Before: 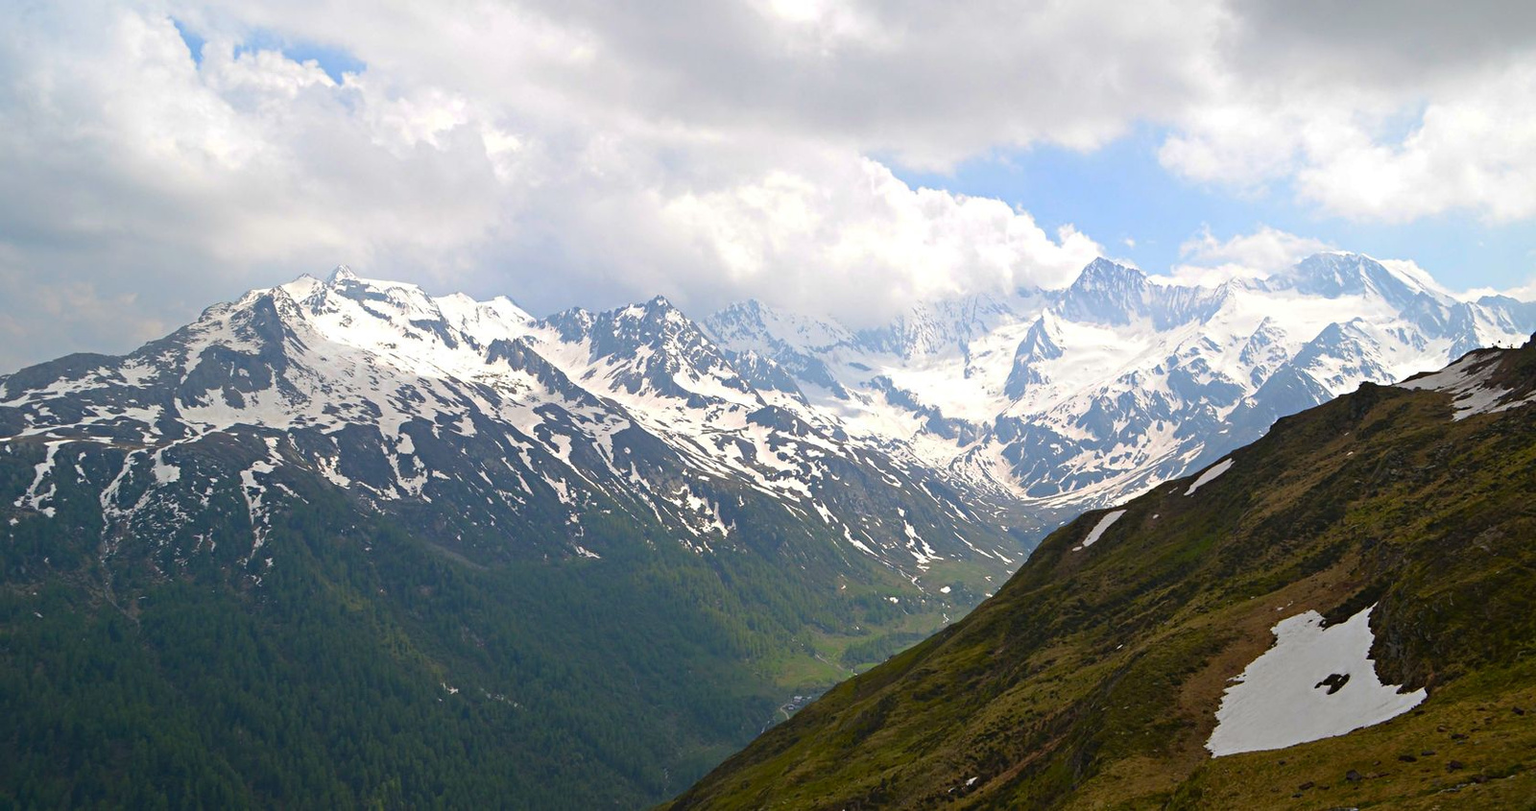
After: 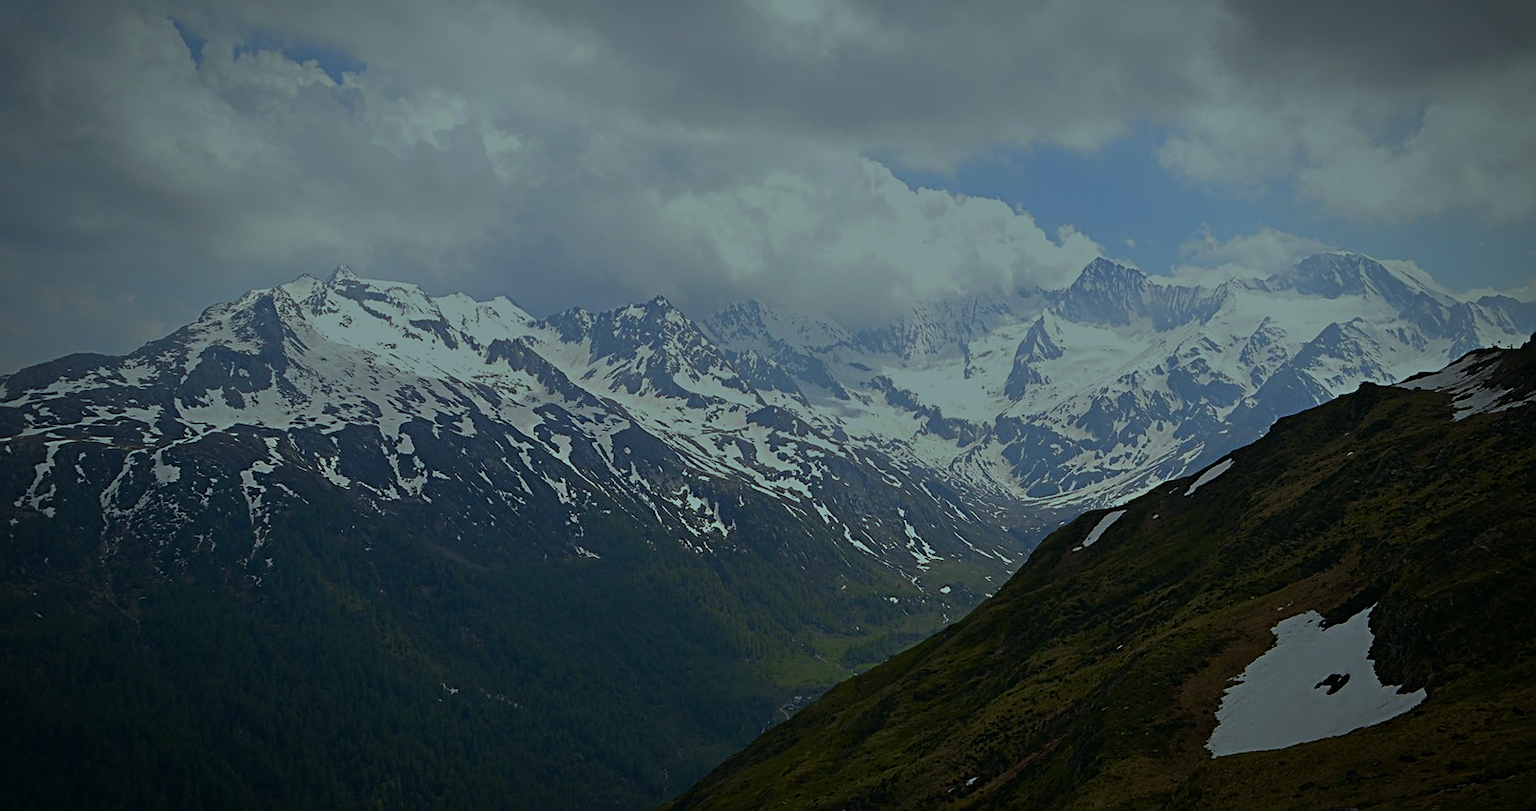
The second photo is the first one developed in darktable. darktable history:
sharpen: on, module defaults
vignetting: fall-off start 70.97%, brightness -0.584, saturation -0.118, width/height ratio 1.333
color balance: mode lift, gamma, gain (sRGB), lift [0.997, 0.979, 1.021, 1.011], gamma [1, 1.084, 0.916, 0.998], gain [1, 0.87, 1.13, 1.101], contrast 4.55%, contrast fulcrum 38.24%, output saturation 104.09%
tone equalizer: -8 EV -2 EV, -7 EV -2 EV, -6 EV -2 EV, -5 EV -2 EV, -4 EV -2 EV, -3 EV -2 EV, -2 EV -2 EV, -1 EV -1.63 EV, +0 EV -2 EV
